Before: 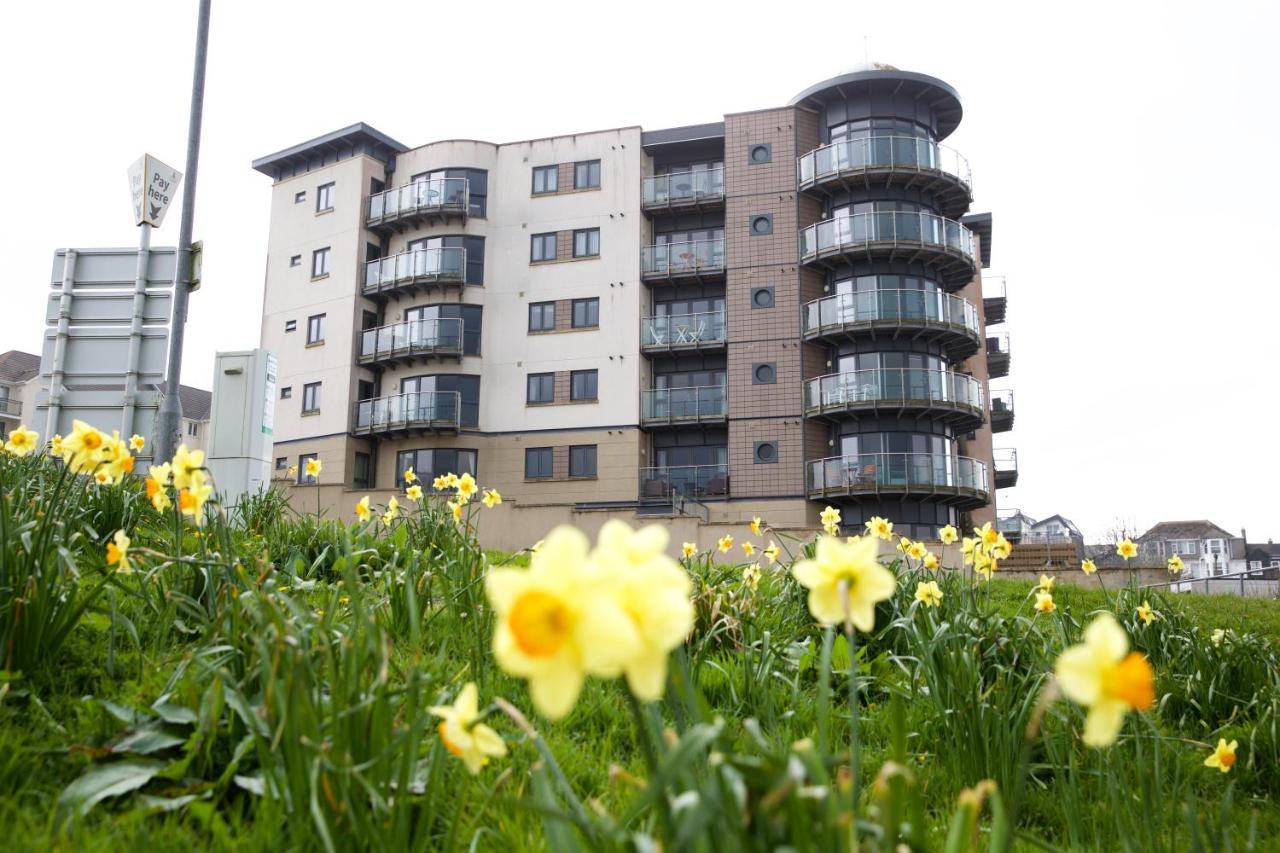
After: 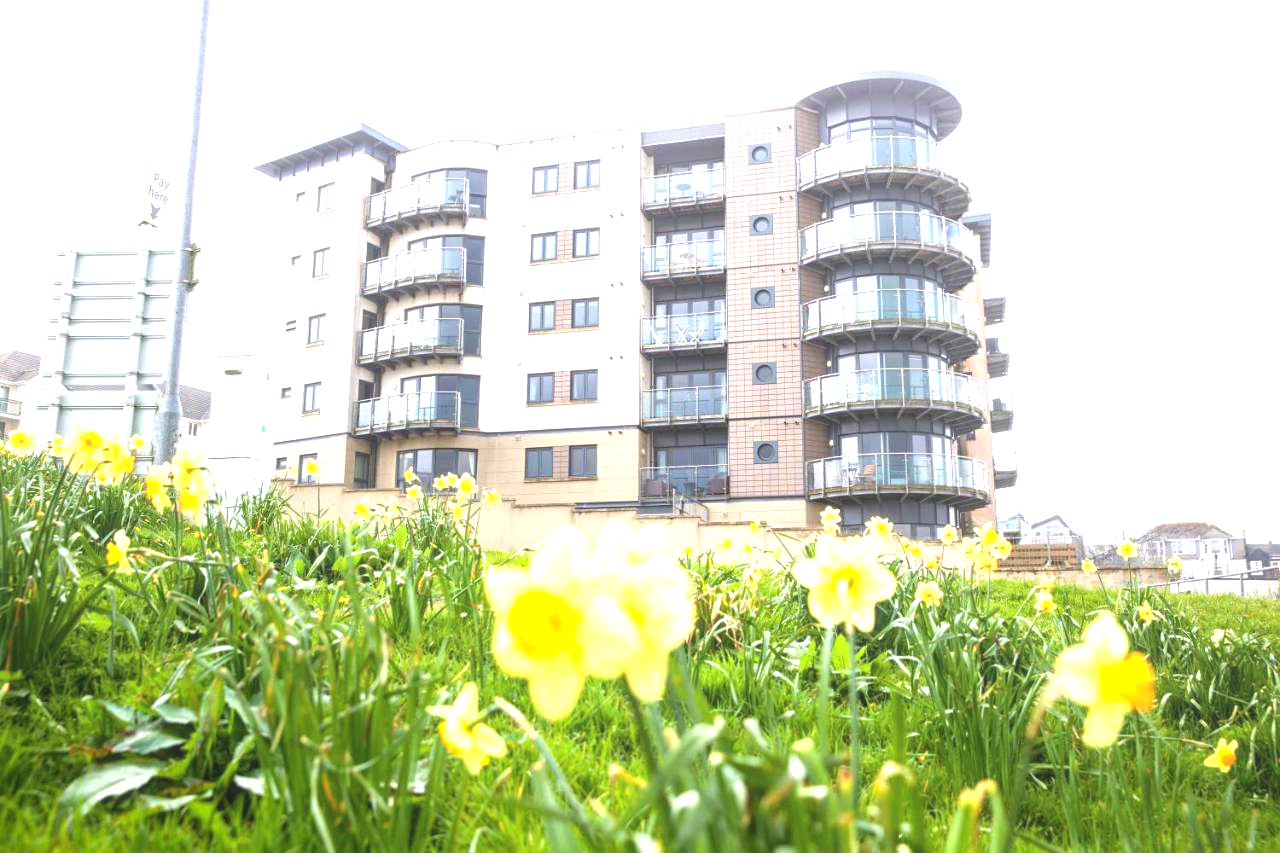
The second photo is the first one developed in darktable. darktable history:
levels: mode automatic, gray 50.8%
local contrast: highlights 48%, shadows 0%, detail 100%
exposure: exposure 0.657 EV
